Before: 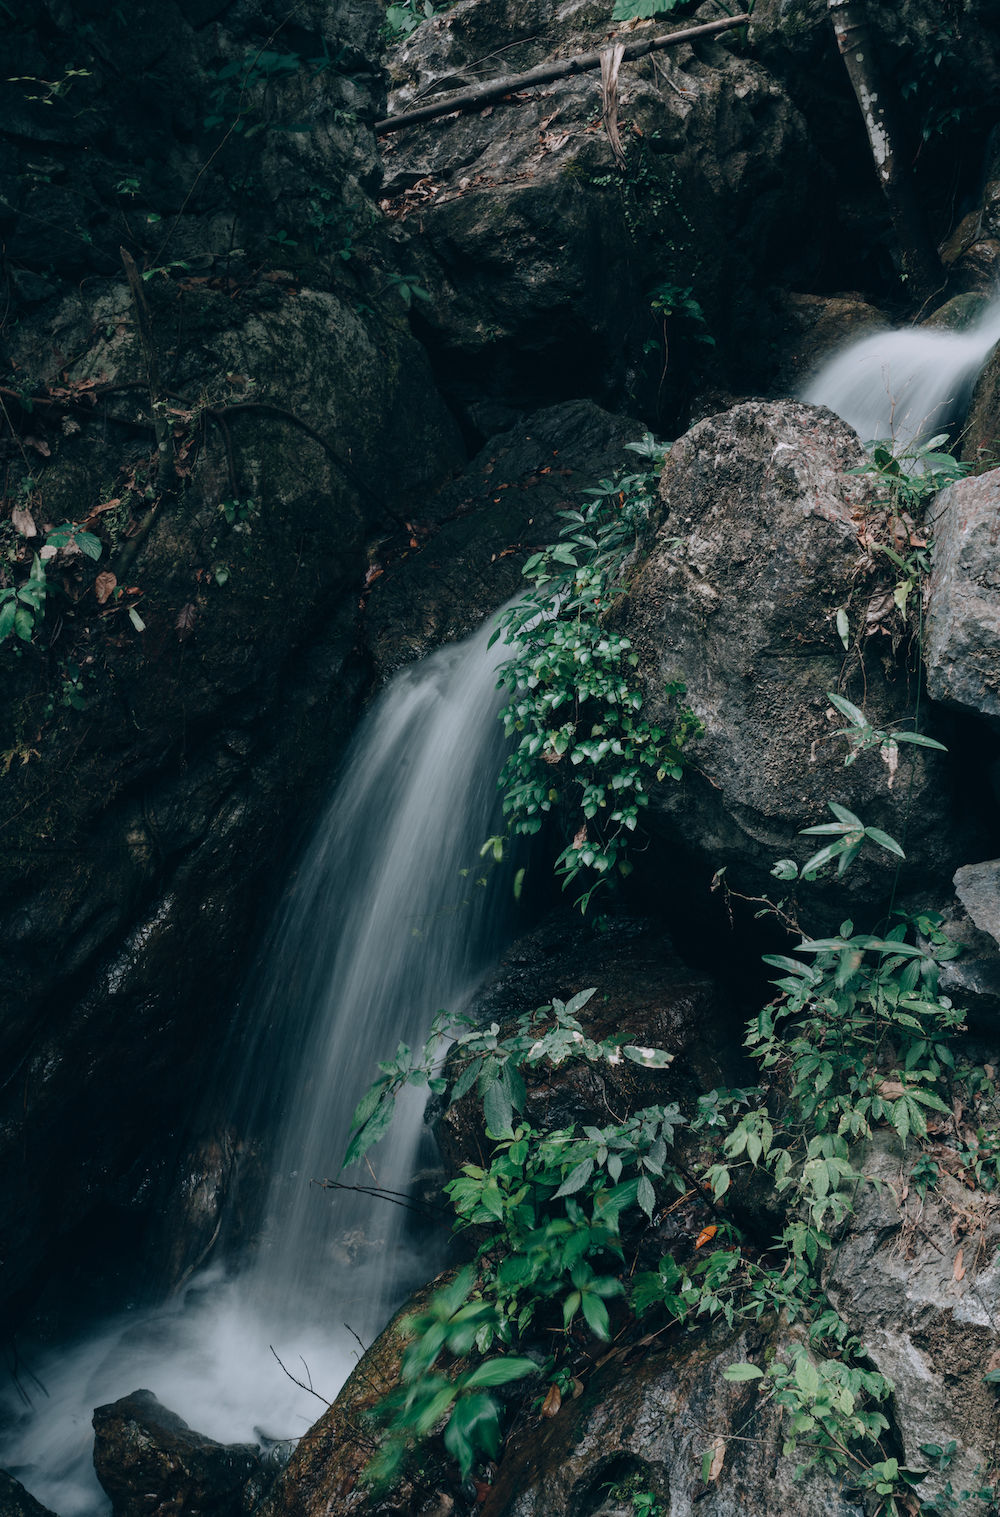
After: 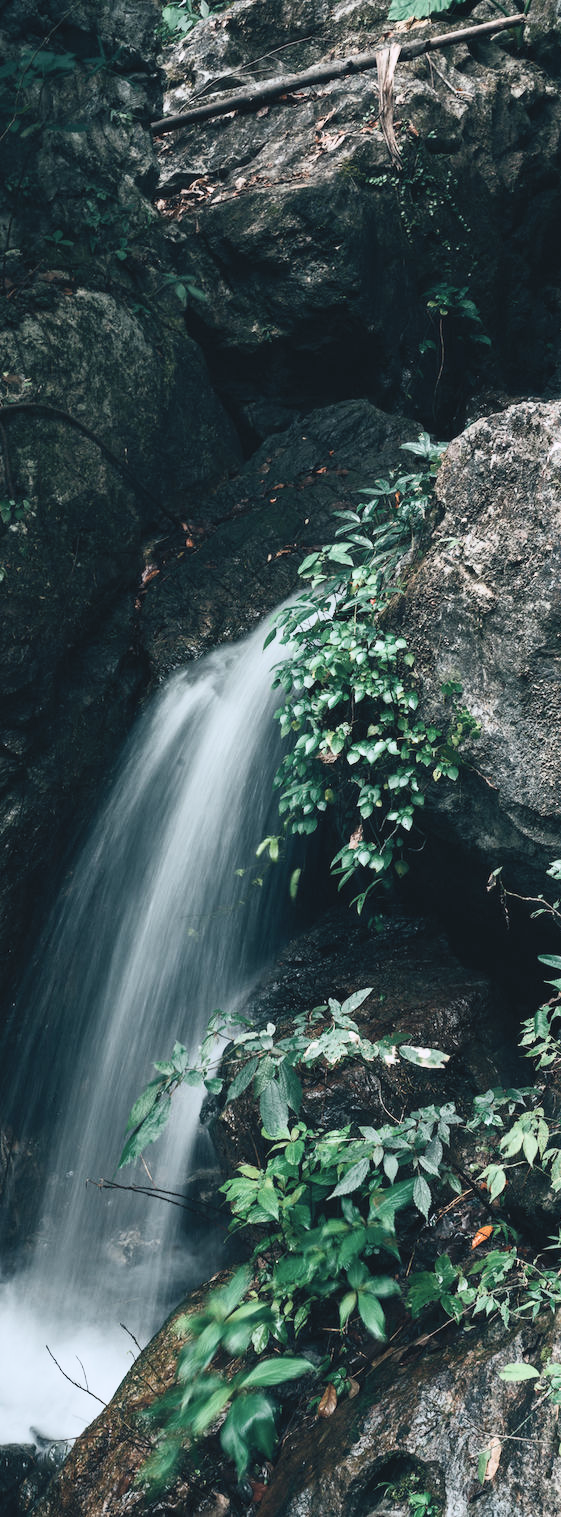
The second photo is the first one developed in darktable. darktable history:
crop and rotate: left 22.458%, right 21.421%
contrast brightness saturation: contrast 0.393, brightness 0.514
